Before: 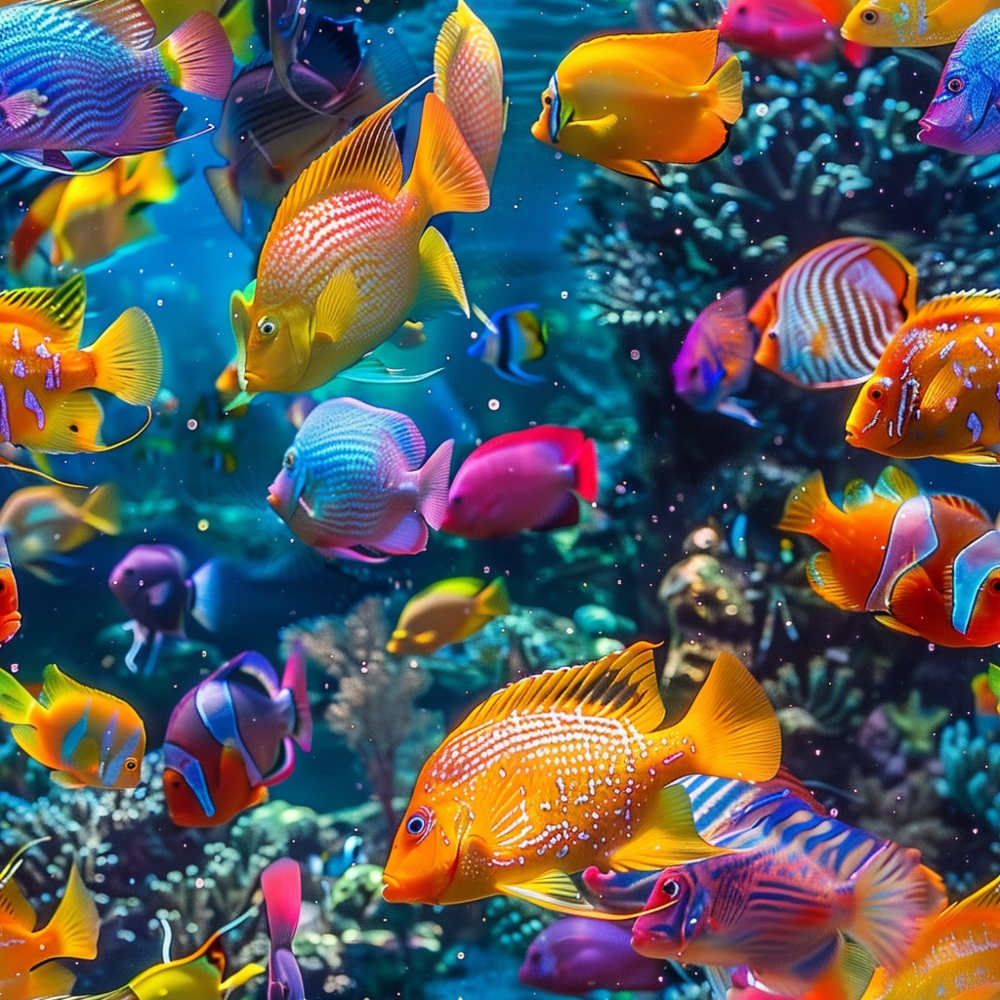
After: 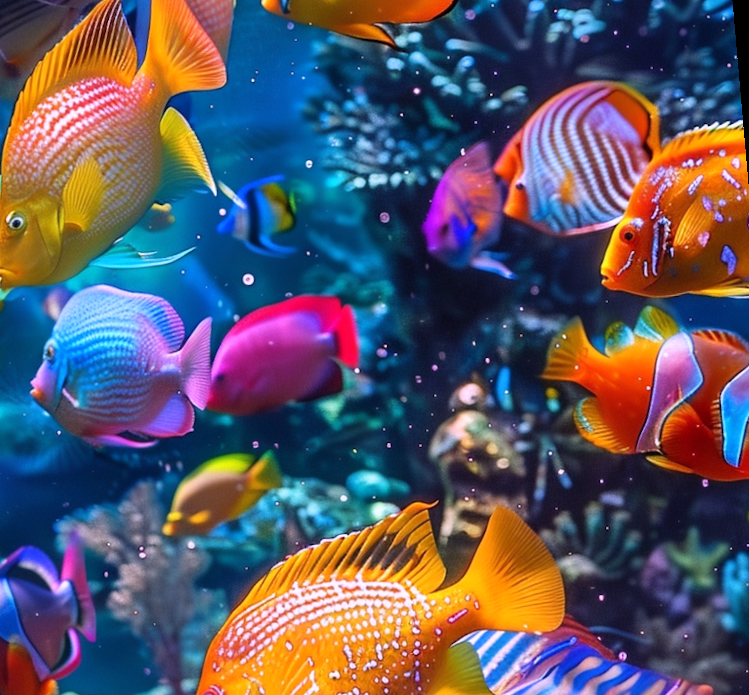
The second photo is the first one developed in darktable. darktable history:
crop: left 23.095%, top 5.827%, bottom 11.854%
rotate and perspective: rotation -5°, crop left 0.05, crop right 0.952, crop top 0.11, crop bottom 0.89
white balance: red 1.042, blue 1.17
